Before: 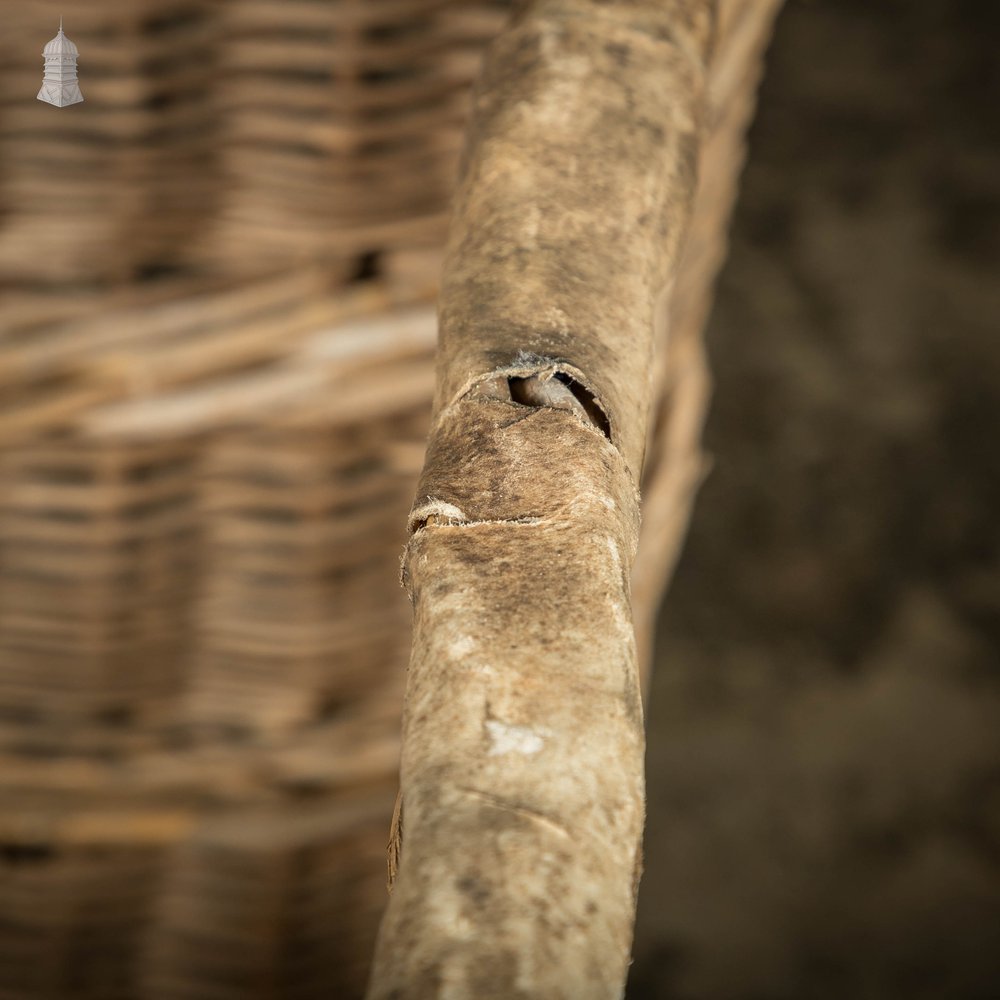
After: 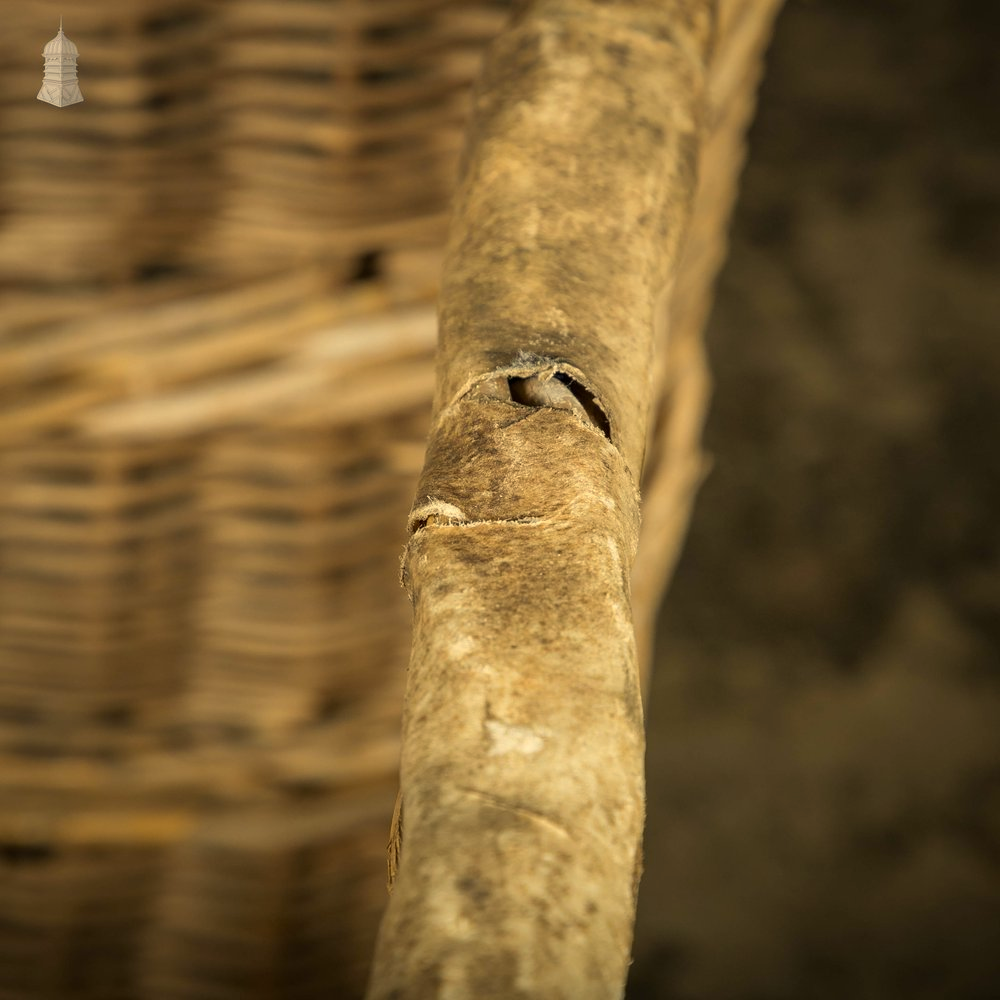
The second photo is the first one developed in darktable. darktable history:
color correction: highlights a* 2.67, highlights b* 22.62
